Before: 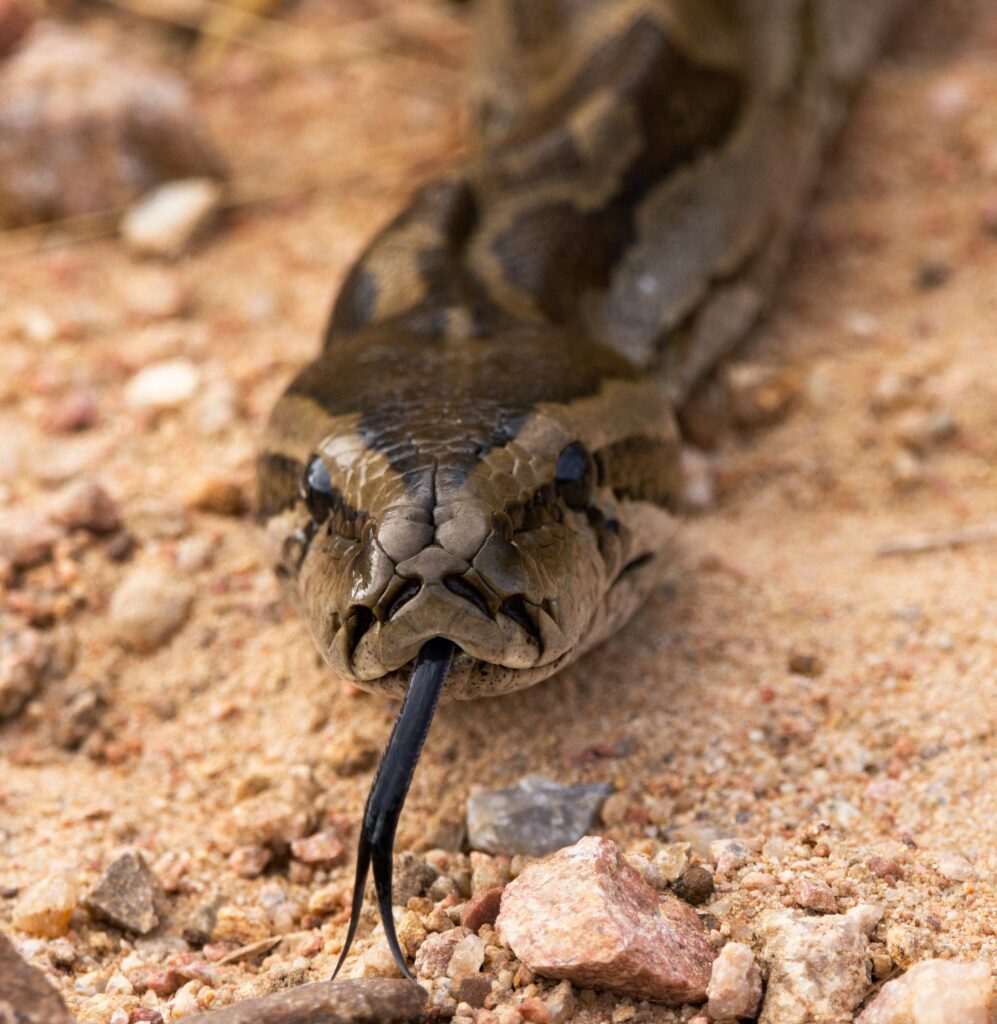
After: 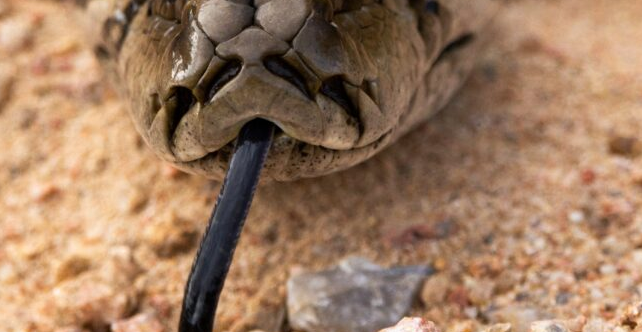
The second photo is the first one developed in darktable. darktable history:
crop: left 18.117%, top 50.778%, right 17.487%, bottom 16.797%
